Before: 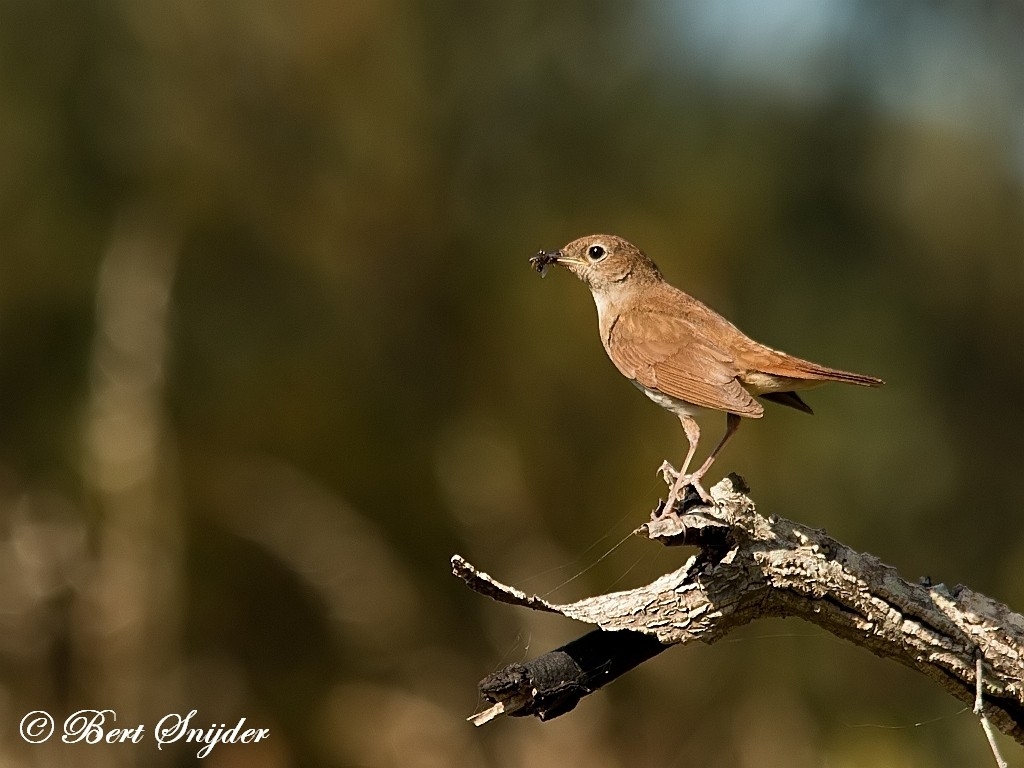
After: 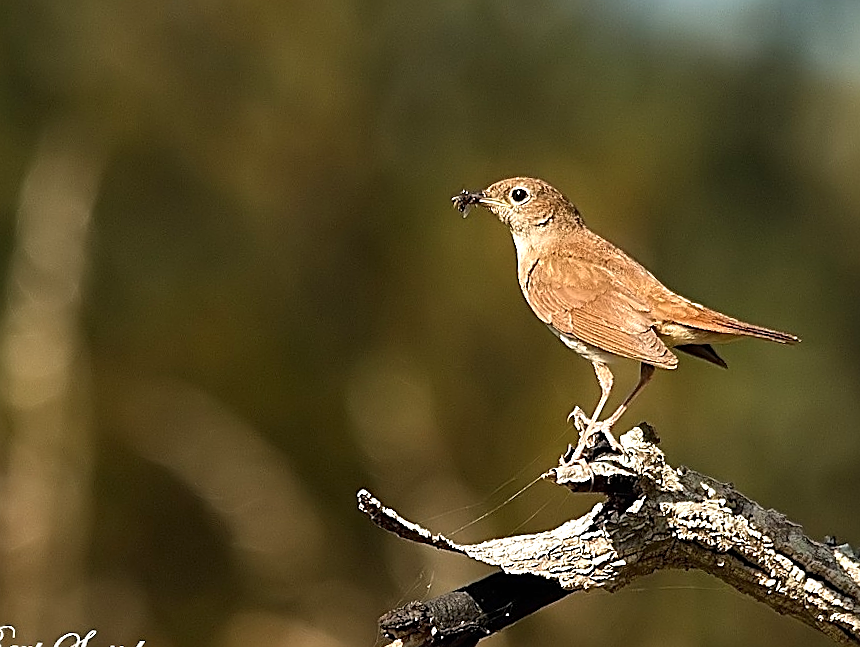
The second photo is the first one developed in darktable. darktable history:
exposure: black level correction 0, exposure 0.588 EV, compensate highlight preservation false
sharpen: amount 0.886
crop and rotate: angle -3.04°, left 5.385%, top 5.177%, right 4.715%, bottom 4.607%
